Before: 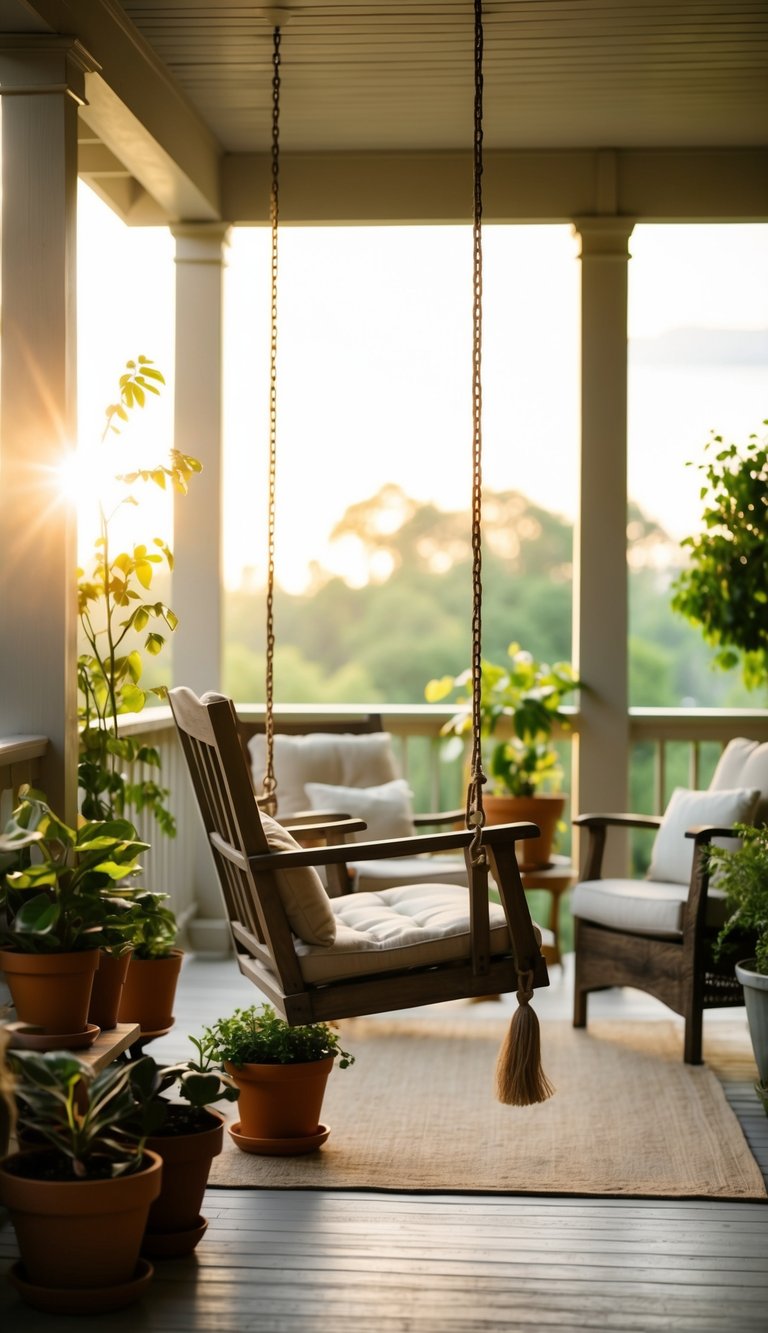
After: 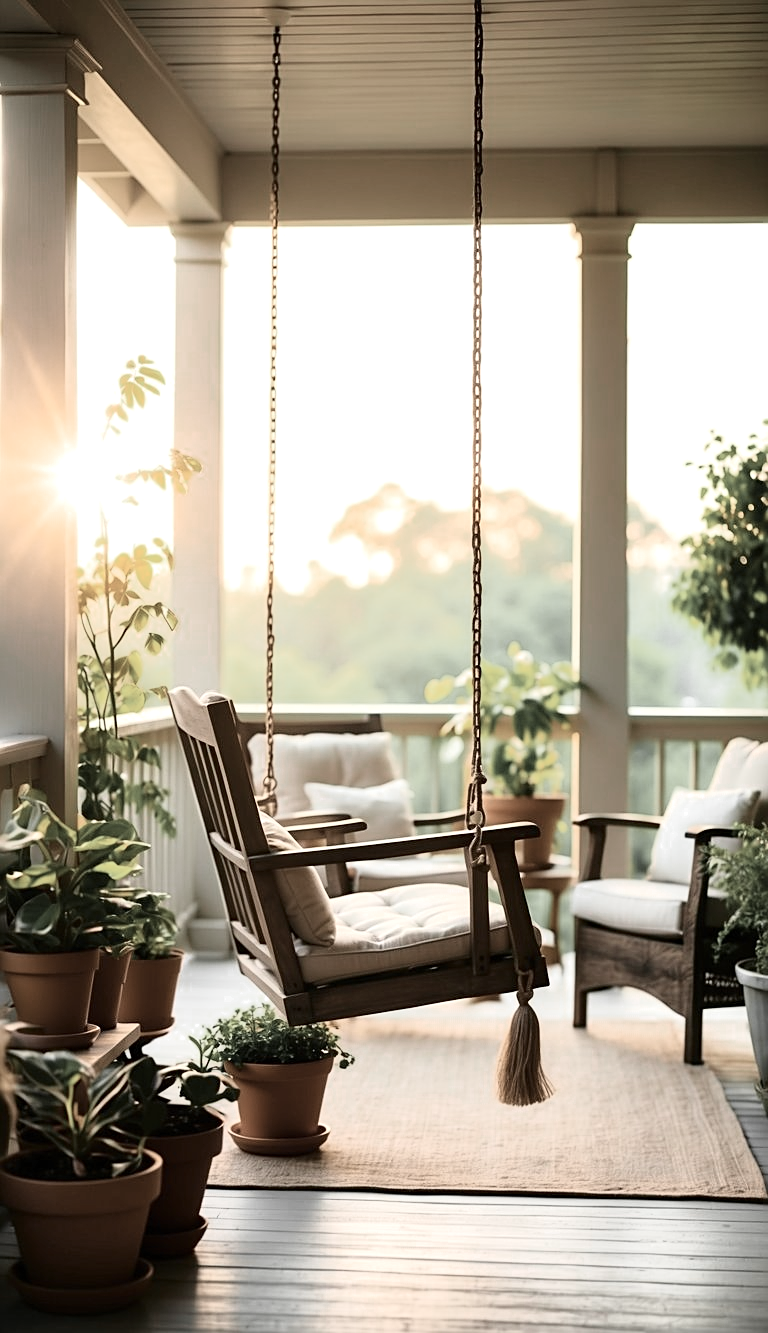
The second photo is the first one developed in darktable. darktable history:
sharpen: on, module defaults
color zones: curves: ch0 [(0, 0.613) (0.01, 0.613) (0.245, 0.448) (0.498, 0.529) (0.642, 0.665) (0.879, 0.777) (0.99, 0.613)]; ch1 [(0, 0.035) (0.121, 0.189) (0.259, 0.197) (0.415, 0.061) (0.589, 0.022) (0.732, 0.022) (0.857, 0.026) (0.991, 0.053)]
exposure: exposure 0.6 EV, compensate highlight preservation false
tone curve: curves: ch0 [(0, 0) (0.091, 0.077) (0.389, 0.458) (0.745, 0.82) (0.844, 0.908) (0.909, 0.942) (1, 0.973)]; ch1 [(0, 0) (0.437, 0.404) (0.5, 0.5) (0.529, 0.556) (0.58, 0.603) (0.616, 0.649) (1, 1)]; ch2 [(0, 0) (0.442, 0.415) (0.5, 0.5) (0.535, 0.557) (0.585, 0.62) (1, 1)], color space Lab, independent channels, preserve colors none
